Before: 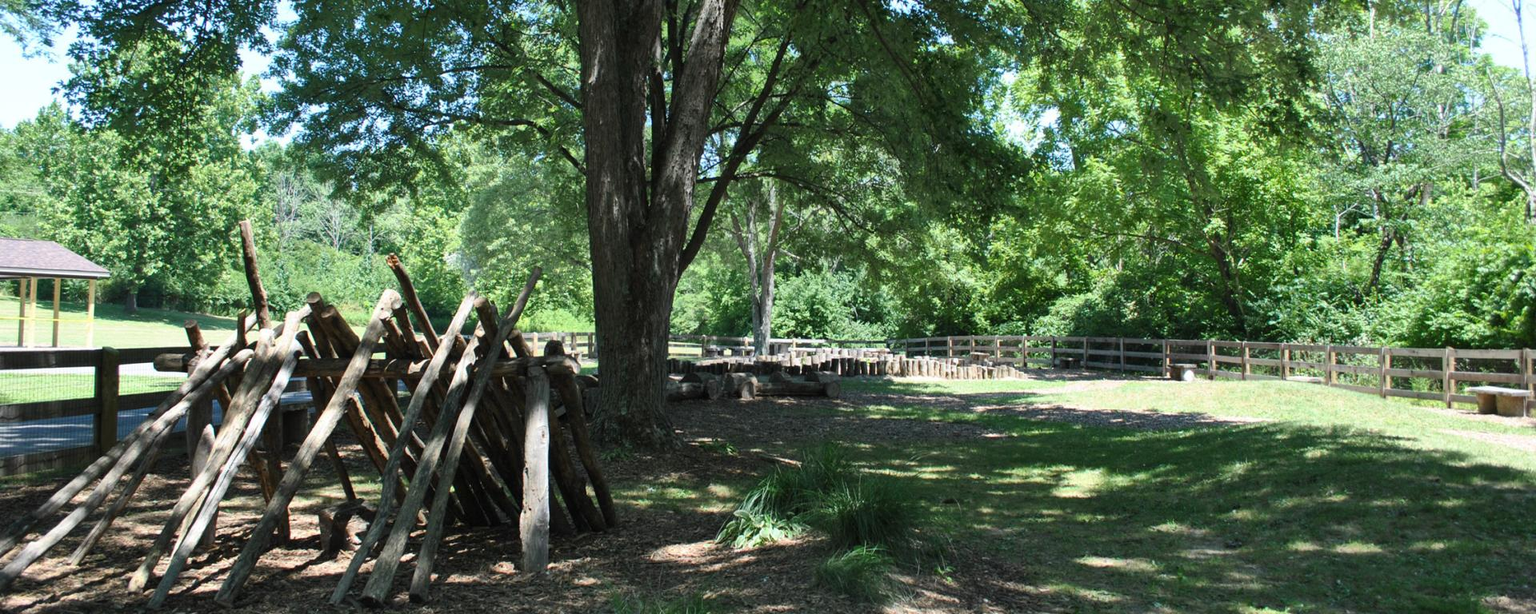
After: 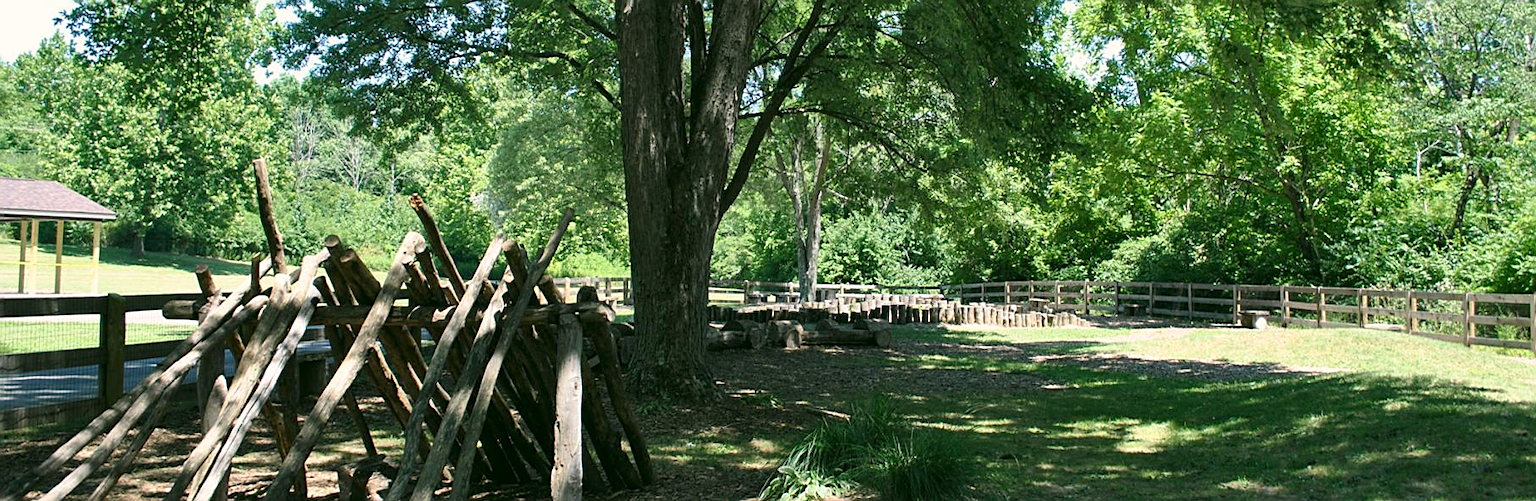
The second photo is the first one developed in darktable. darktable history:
color correction: highlights a* 4.02, highlights b* 4.98, shadows a* -7.55, shadows b* 4.98
crop and rotate: angle 0.03°, top 11.643%, right 5.651%, bottom 11.189%
sharpen: on, module defaults
